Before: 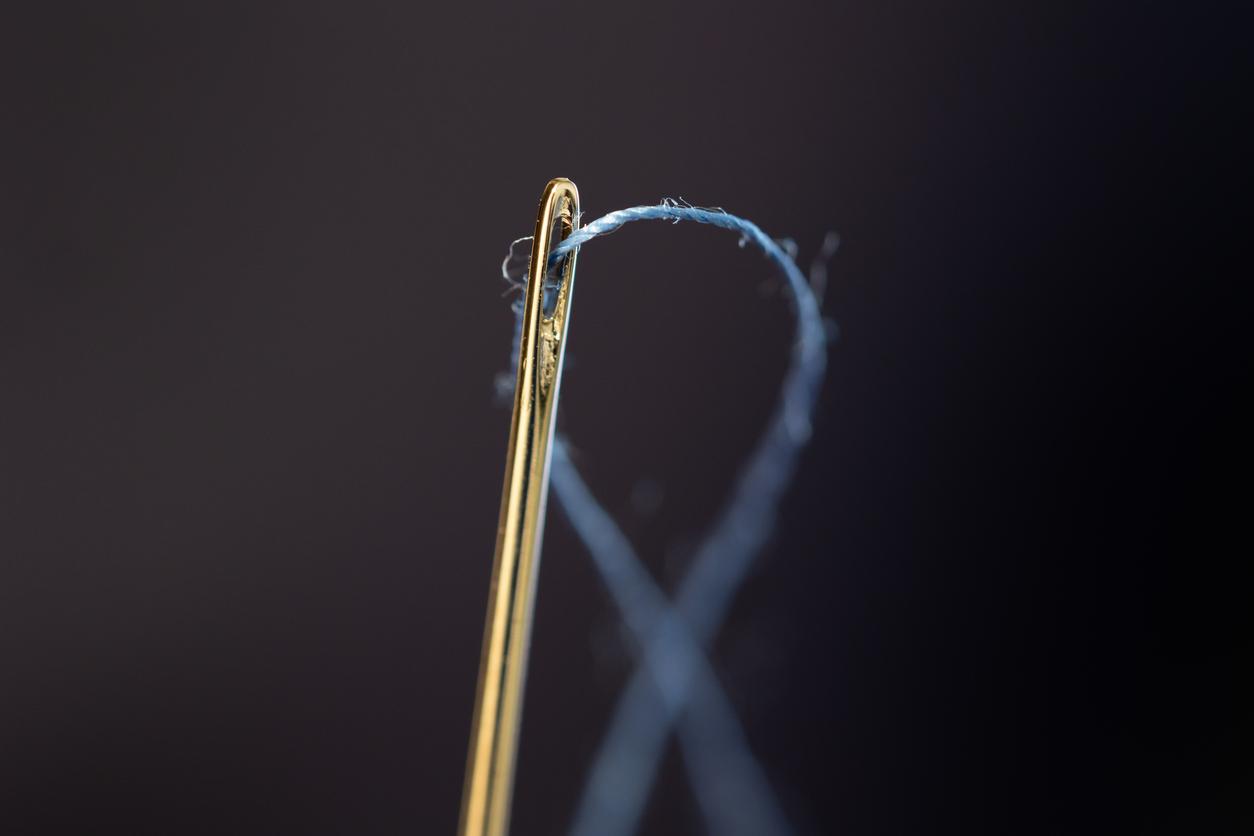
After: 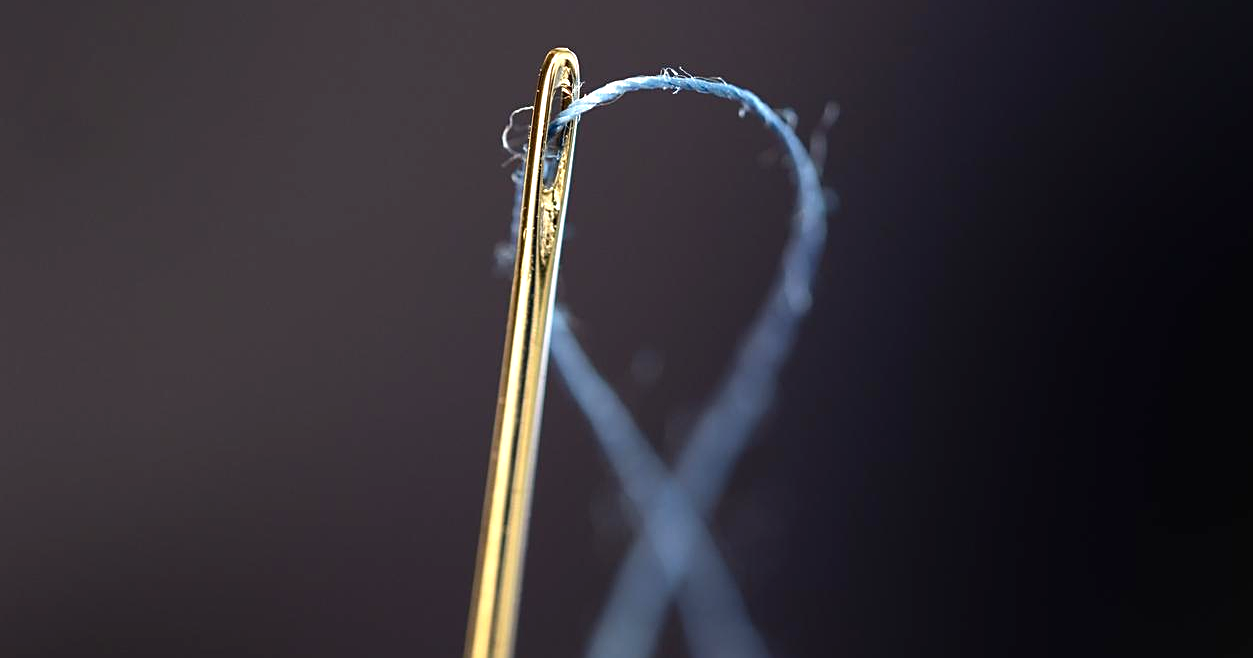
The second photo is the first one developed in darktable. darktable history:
crop and rotate: top 15.774%, bottom 5.506%
sharpen: on, module defaults
exposure: black level correction 0, exposure 0.7 EV, compensate exposure bias true, compensate highlight preservation false
